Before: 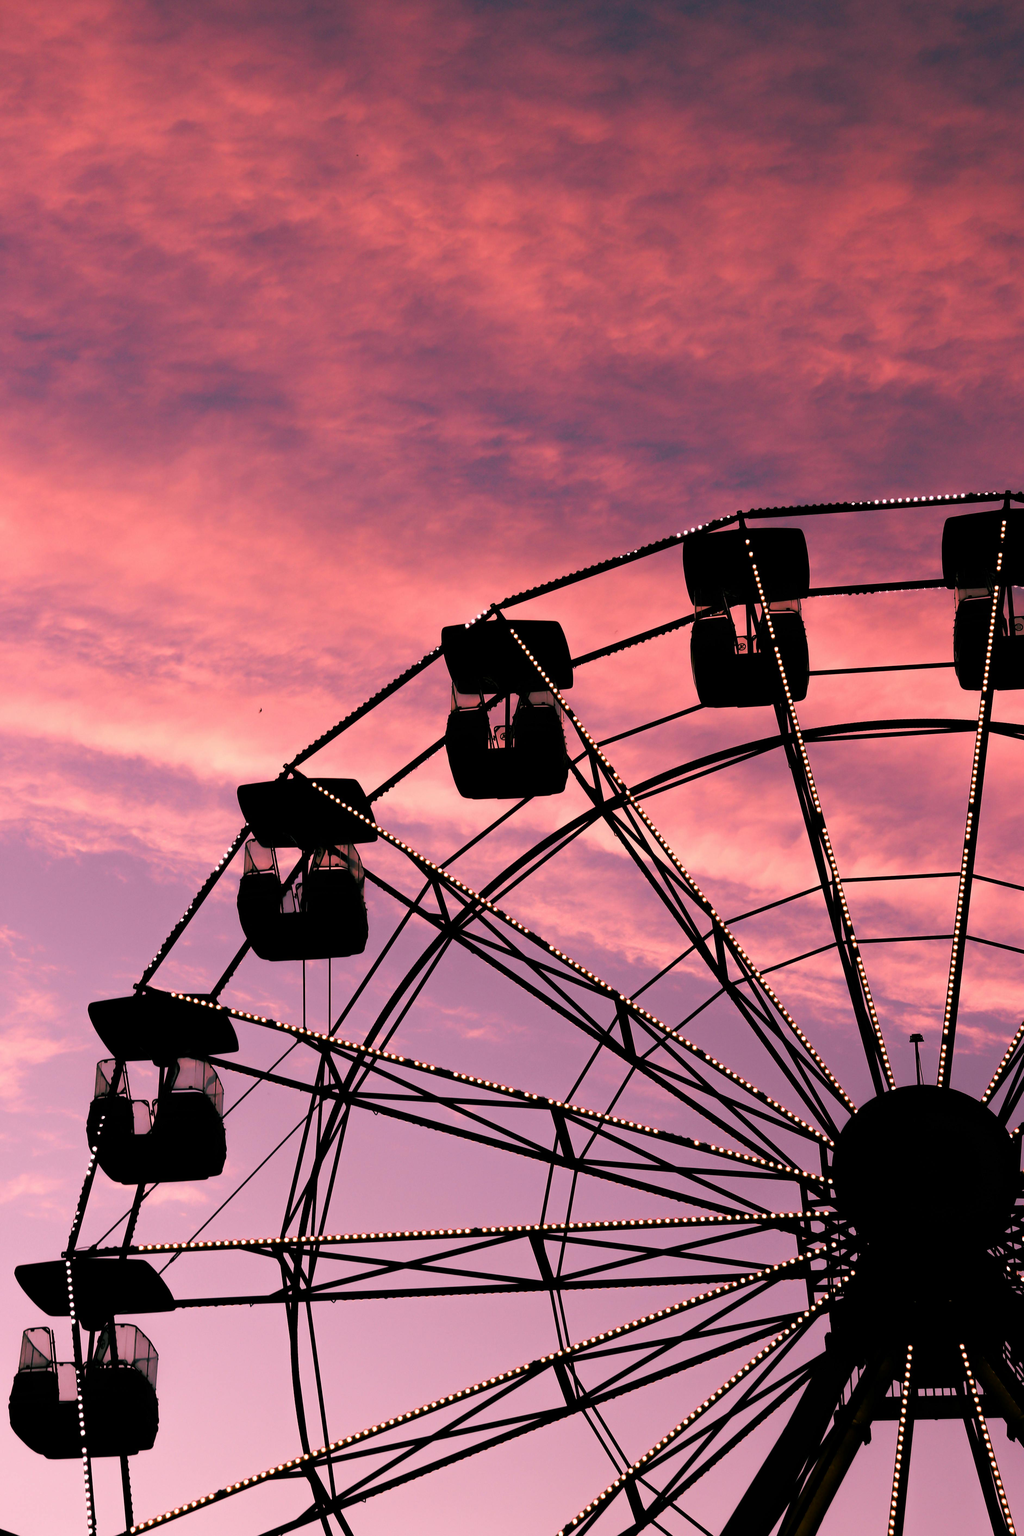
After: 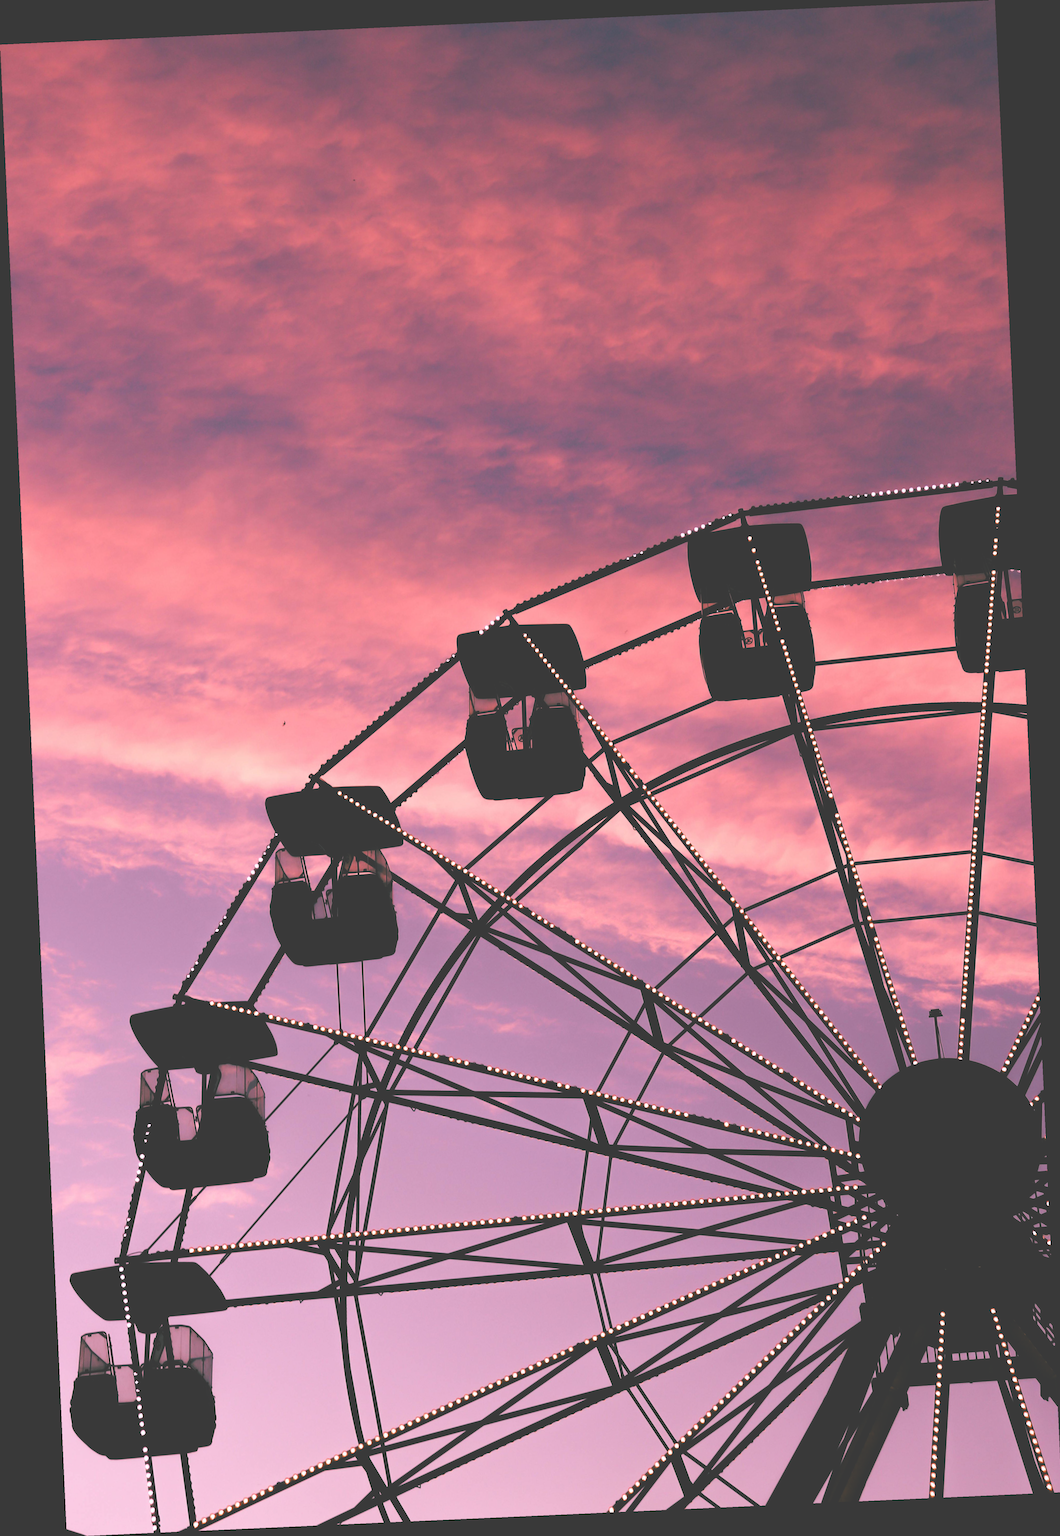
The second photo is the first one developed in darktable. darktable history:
exposure: black level correction -0.041, exposure 0.064 EV, compensate highlight preservation false
rotate and perspective: rotation -2.56°, automatic cropping off
white balance: red 0.984, blue 1.059
